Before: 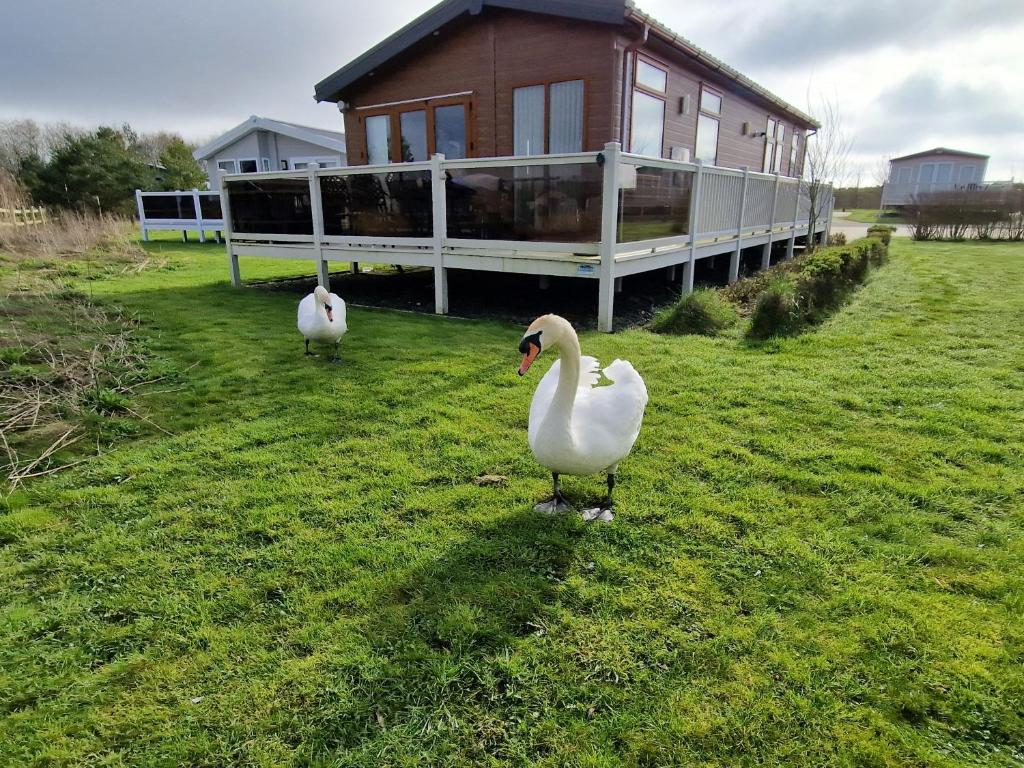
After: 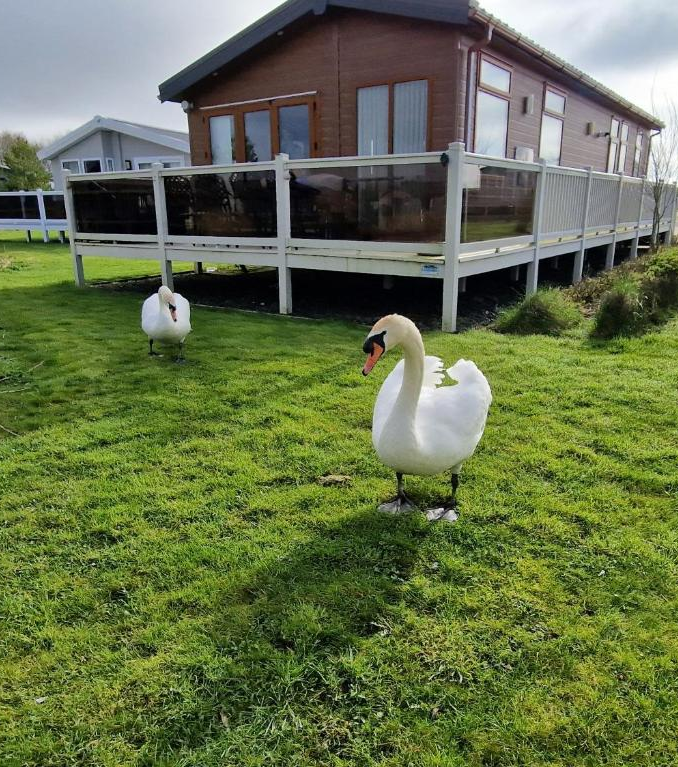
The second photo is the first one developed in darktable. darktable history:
crop and rotate: left 15.236%, right 18.508%
